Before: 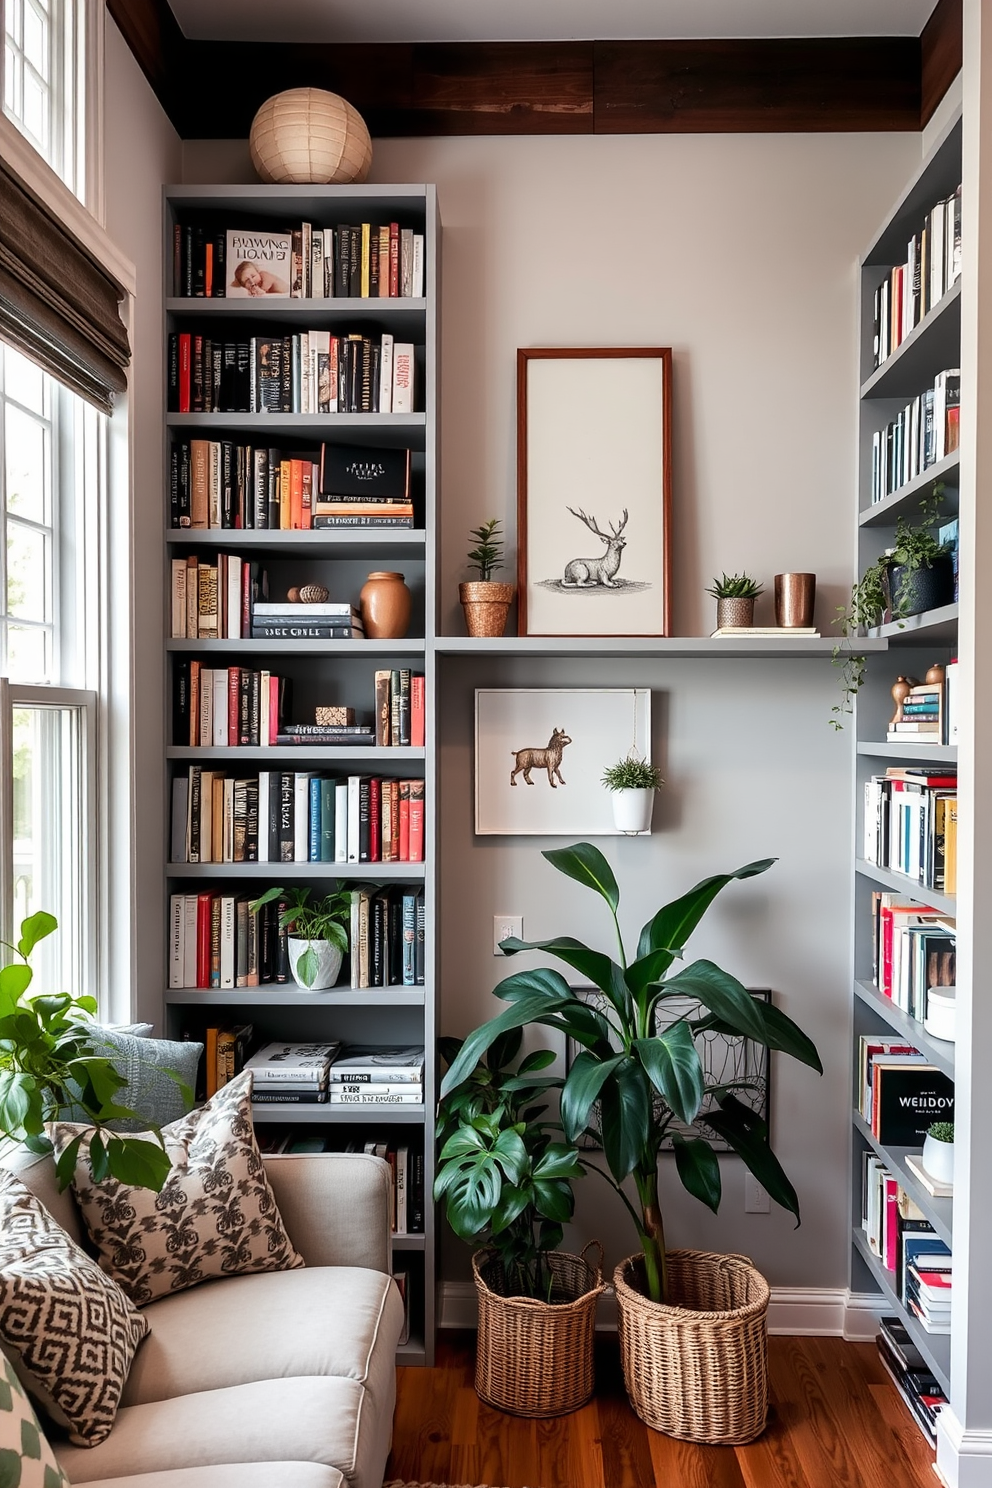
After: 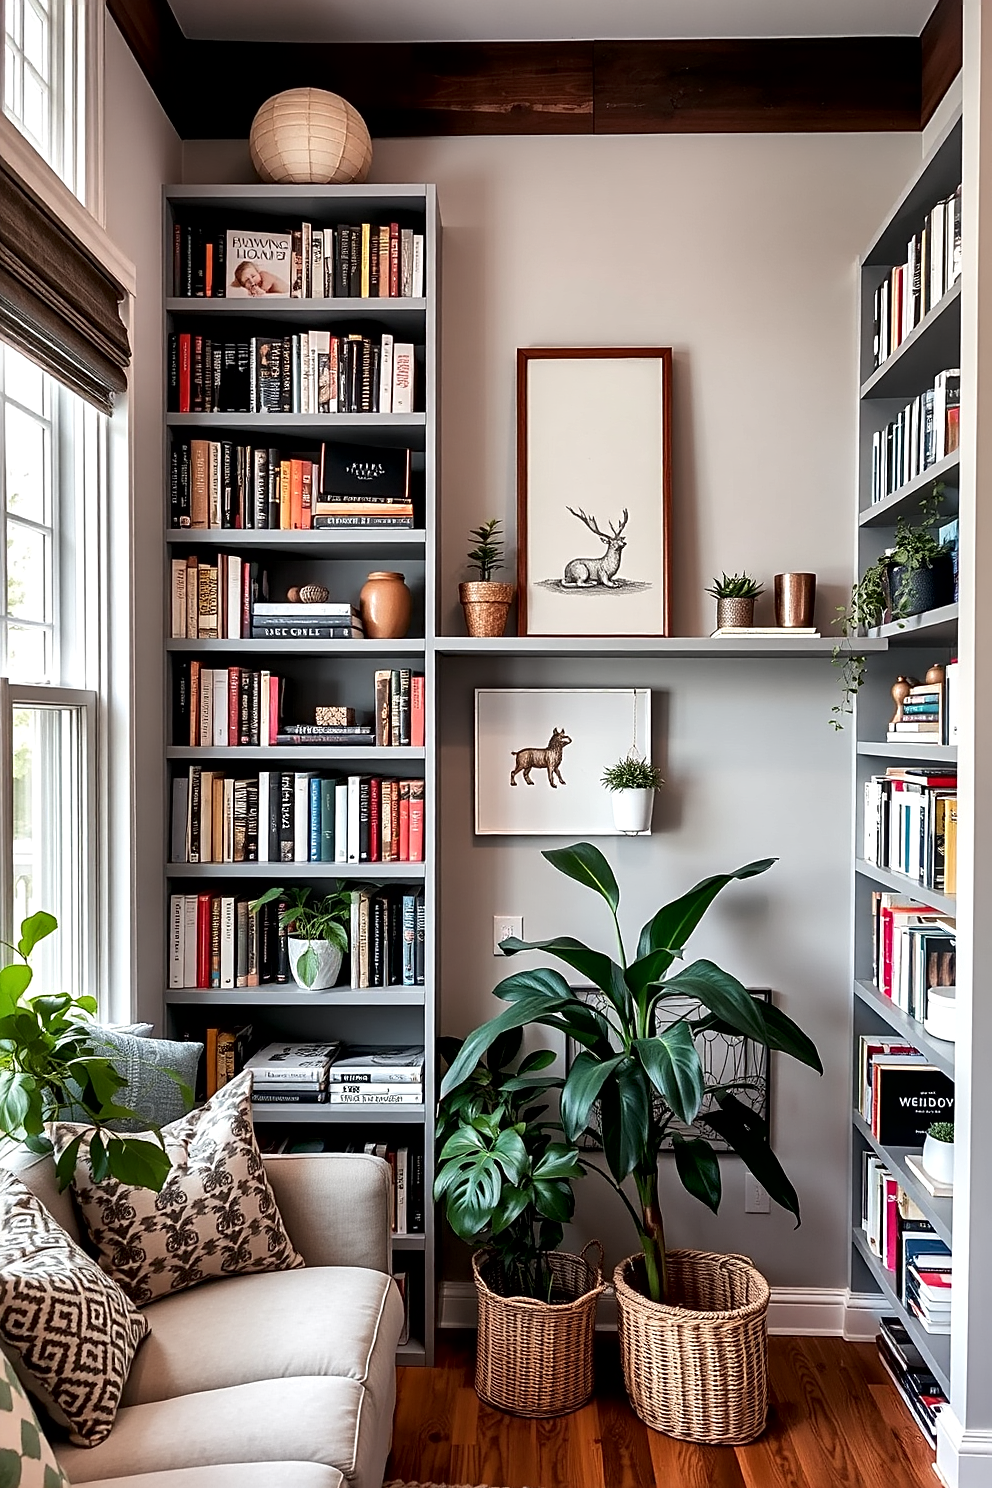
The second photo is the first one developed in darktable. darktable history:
sharpen: on, module defaults
local contrast: mode bilateral grid, contrast 26, coarseness 60, detail 152%, midtone range 0.2
